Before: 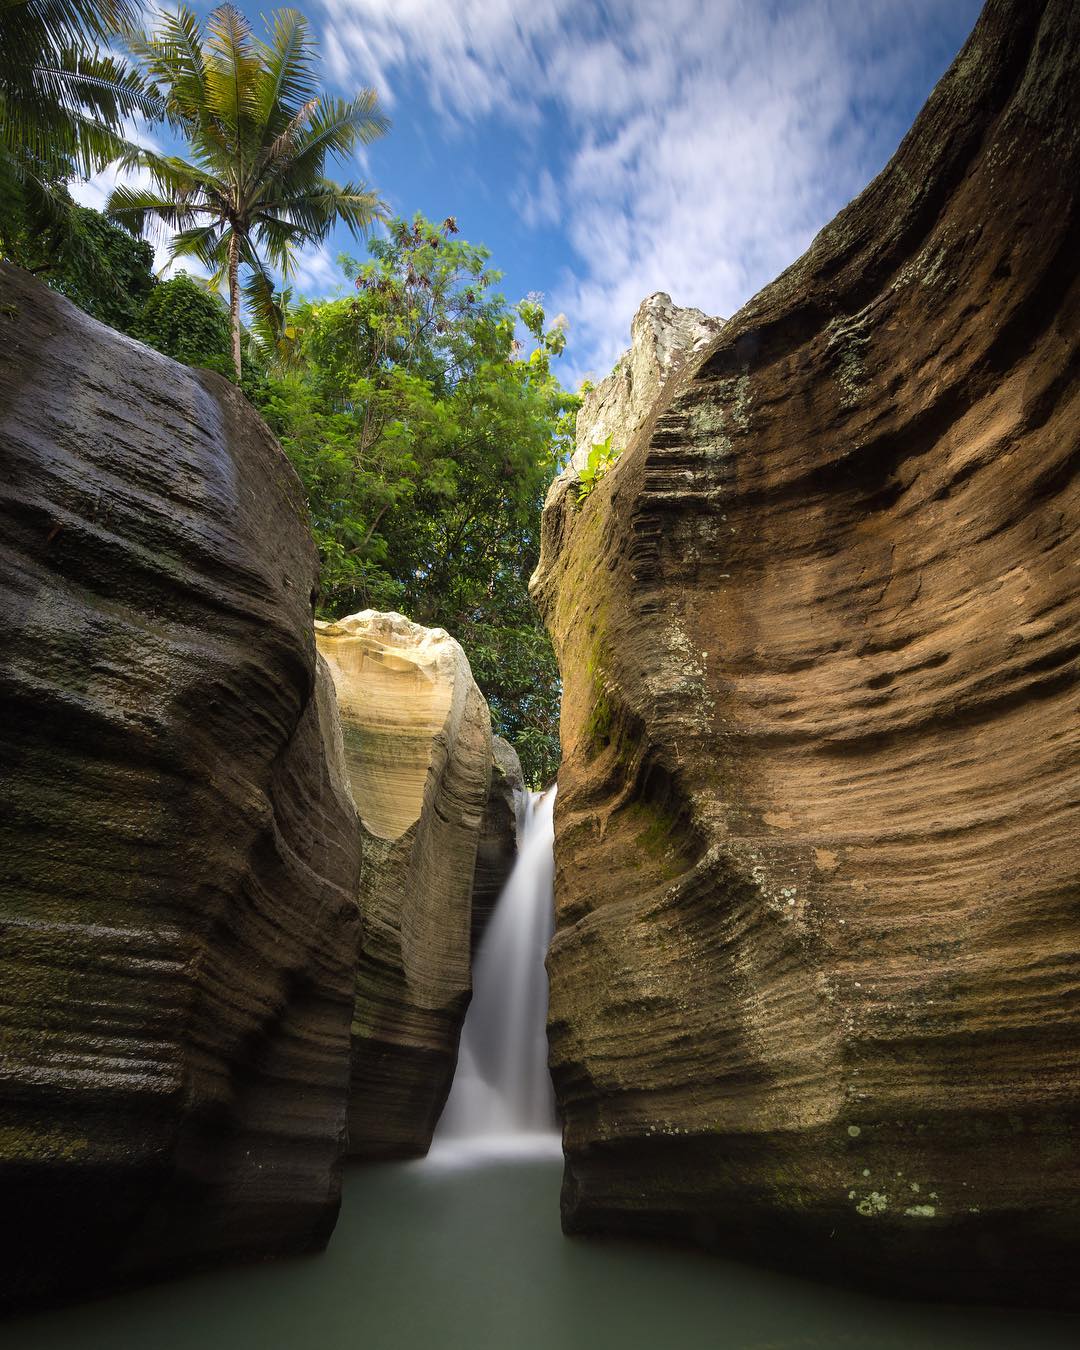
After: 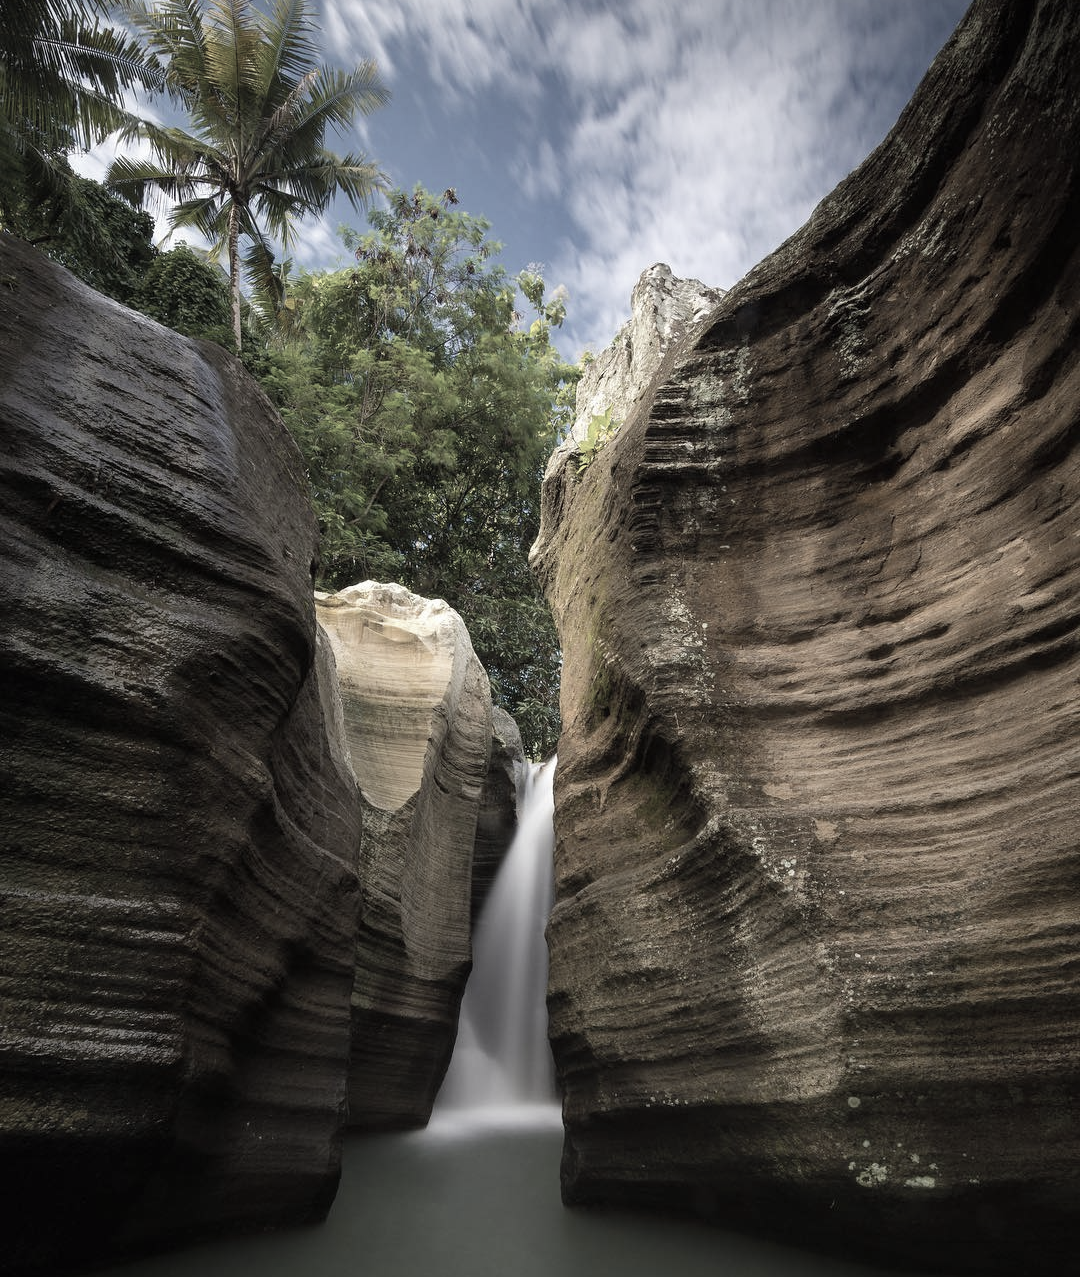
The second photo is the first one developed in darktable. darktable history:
color correction: highlights b* -0.001, saturation 0.351
crop and rotate: top 2.195%, bottom 3.19%
contrast brightness saturation: saturation 0.097
